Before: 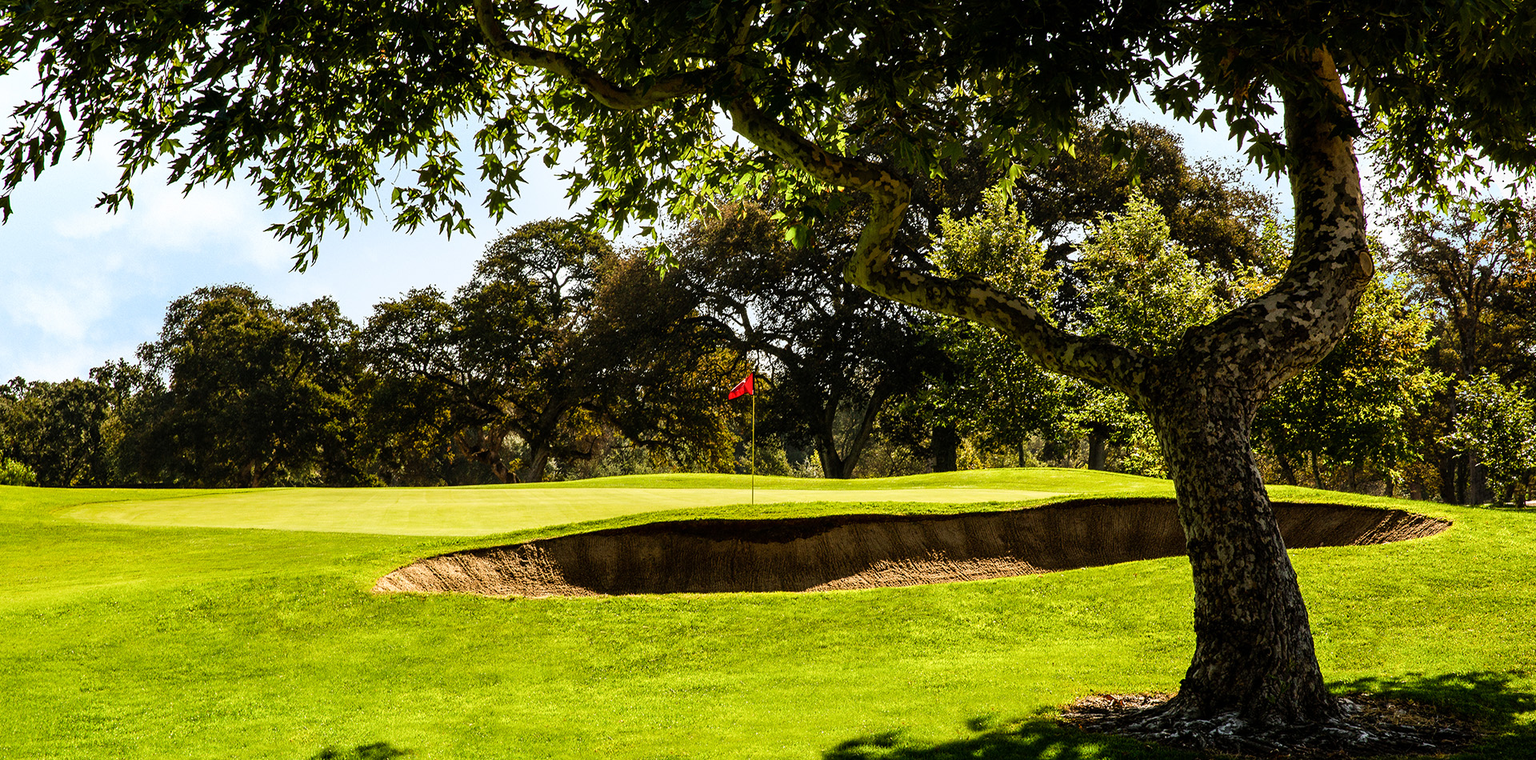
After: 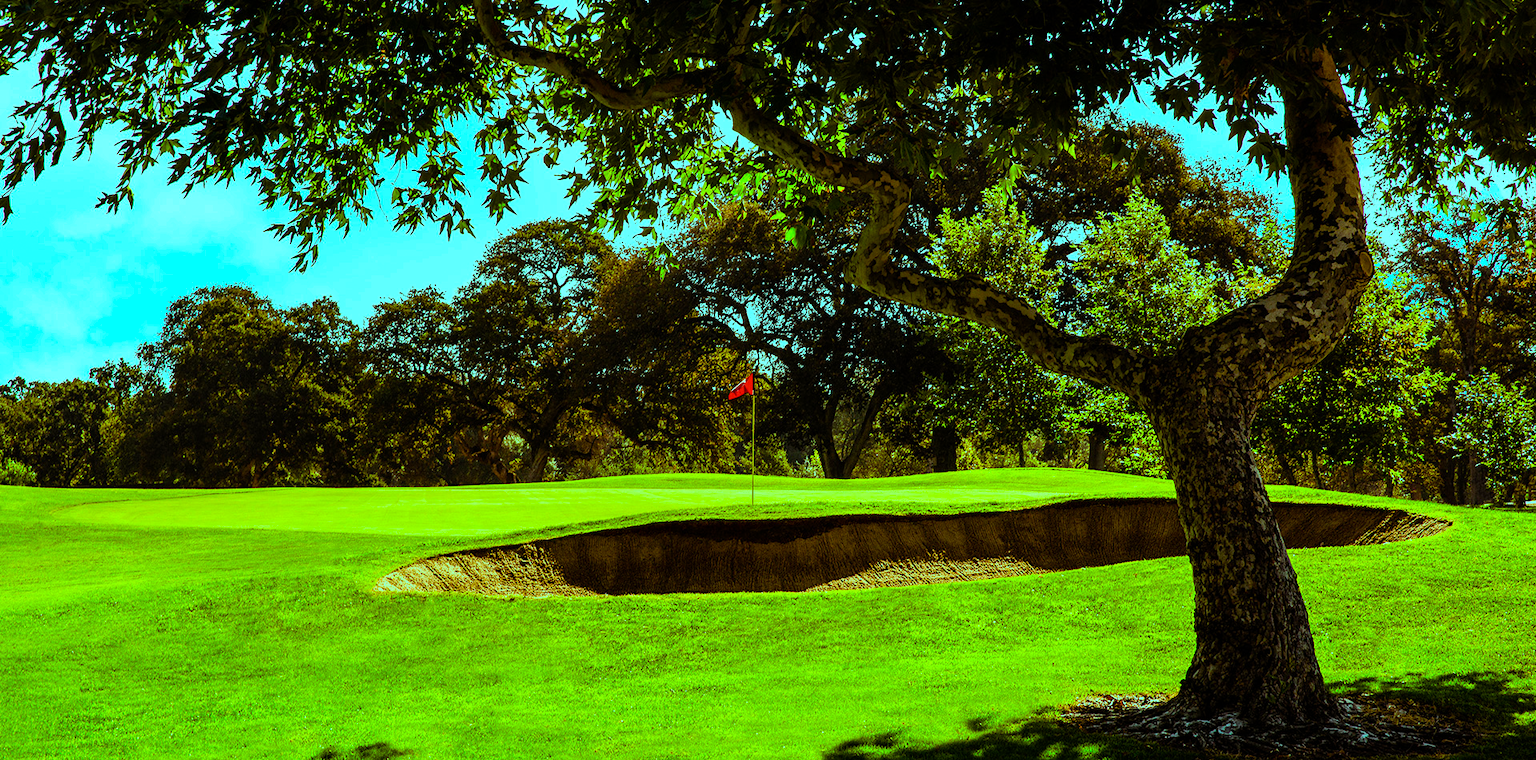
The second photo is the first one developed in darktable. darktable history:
color balance rgb: power › luminance -3.906%, power › chroma 0.551%, power › hue 39.91°, highlights gain › chroma 7.387%, highlights gain › hue 186.01°, perceptual saturation grading › global saturation 29.848%, global vibrance 20%
